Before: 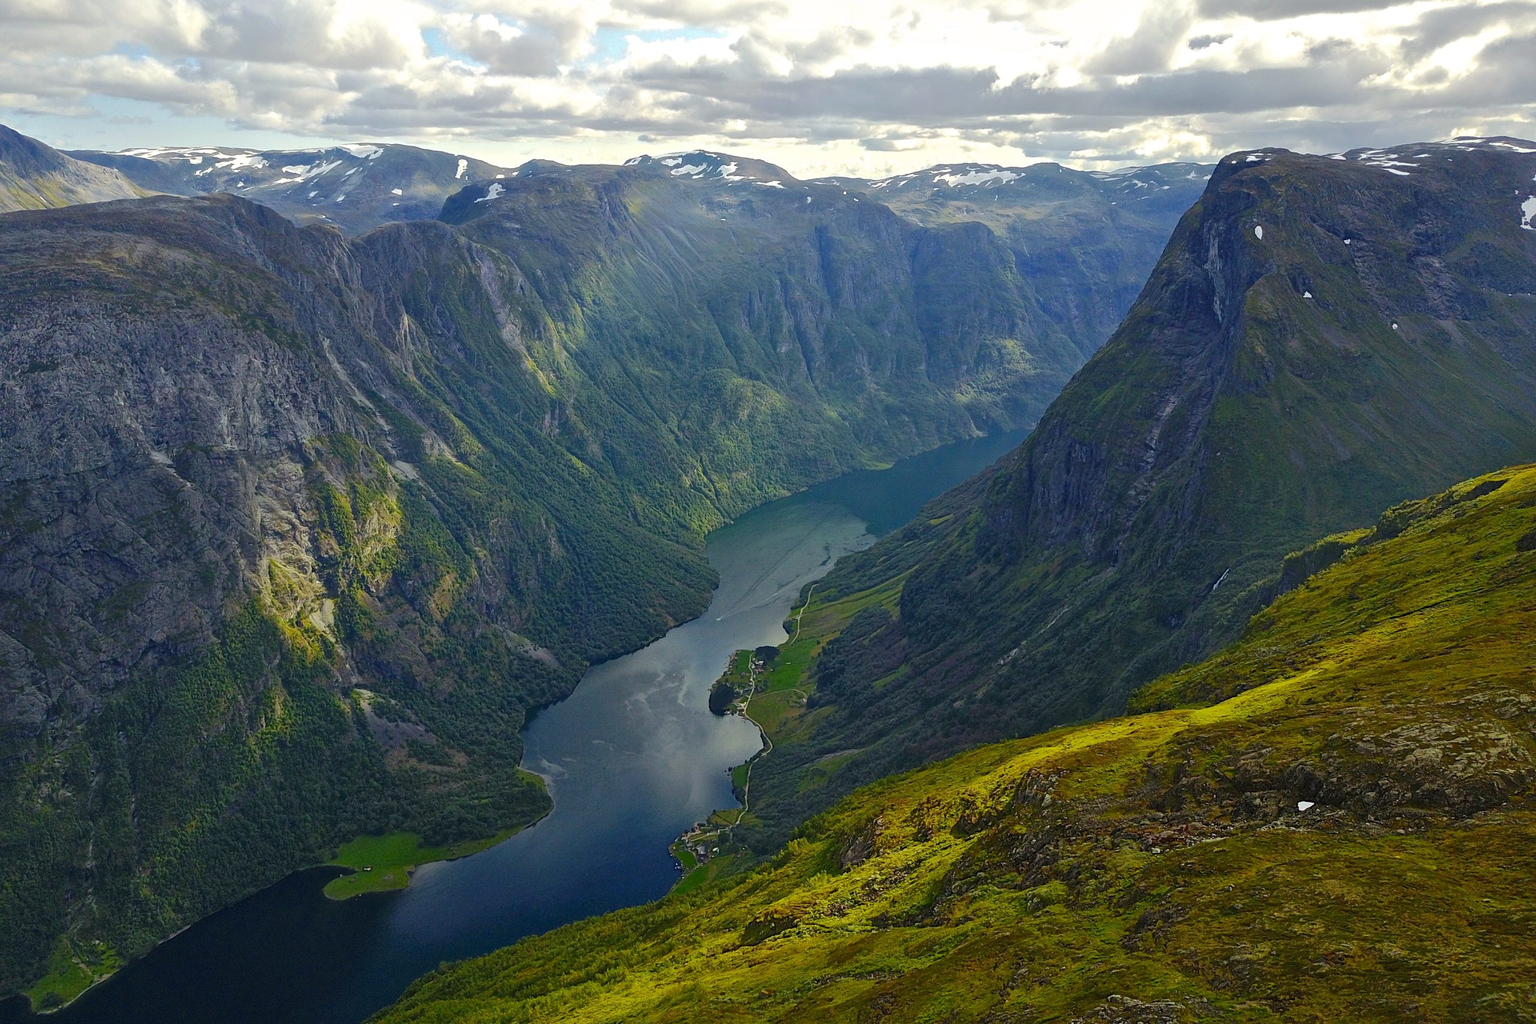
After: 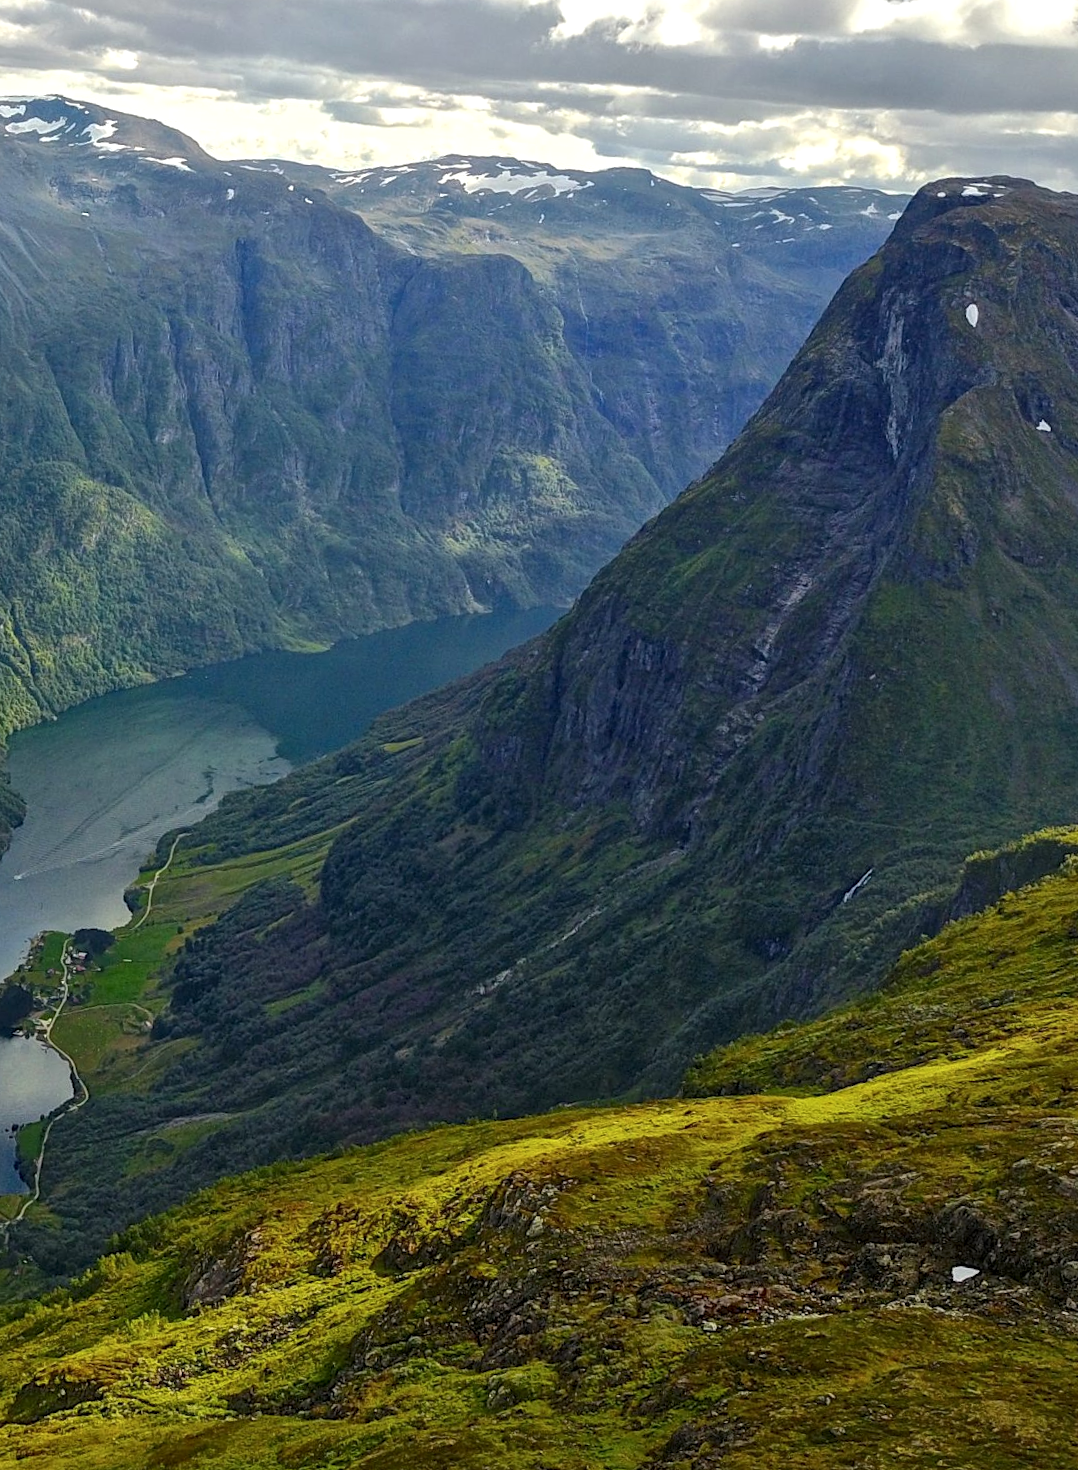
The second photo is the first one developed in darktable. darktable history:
local contrast: detail 130%
crop: left 45.721%, top 13.393%, right 14.118%, bottom 10.01%
rotate and perspective: rotation 5.12°, automatic cropping off
